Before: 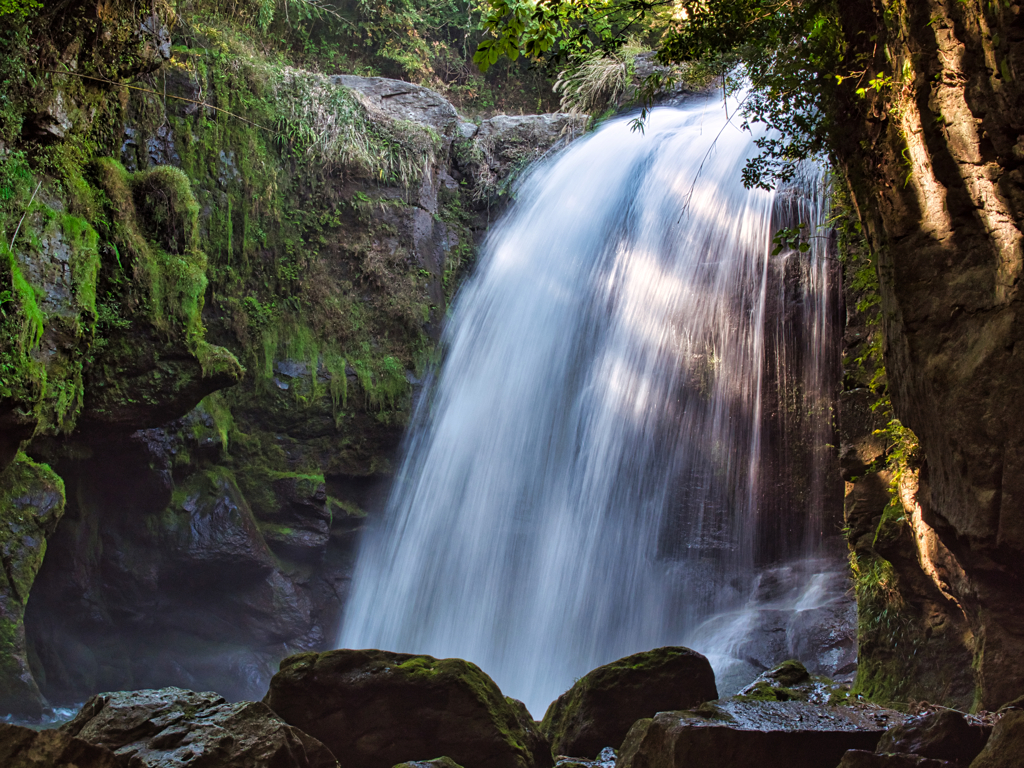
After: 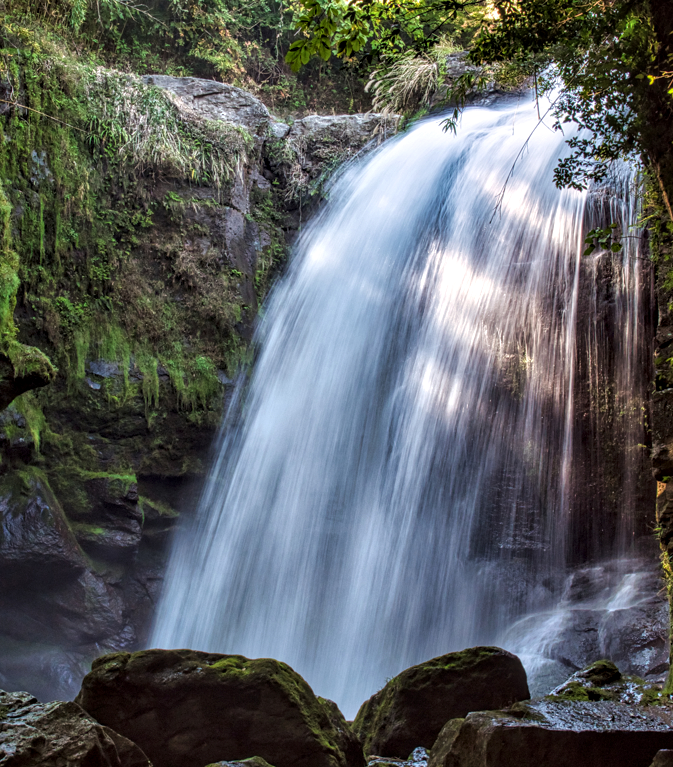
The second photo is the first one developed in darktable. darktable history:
crop and rotate: left 18.398%, right 15.854%
local contrast: highlights 62%, detail 143%, midtone range 0.428
